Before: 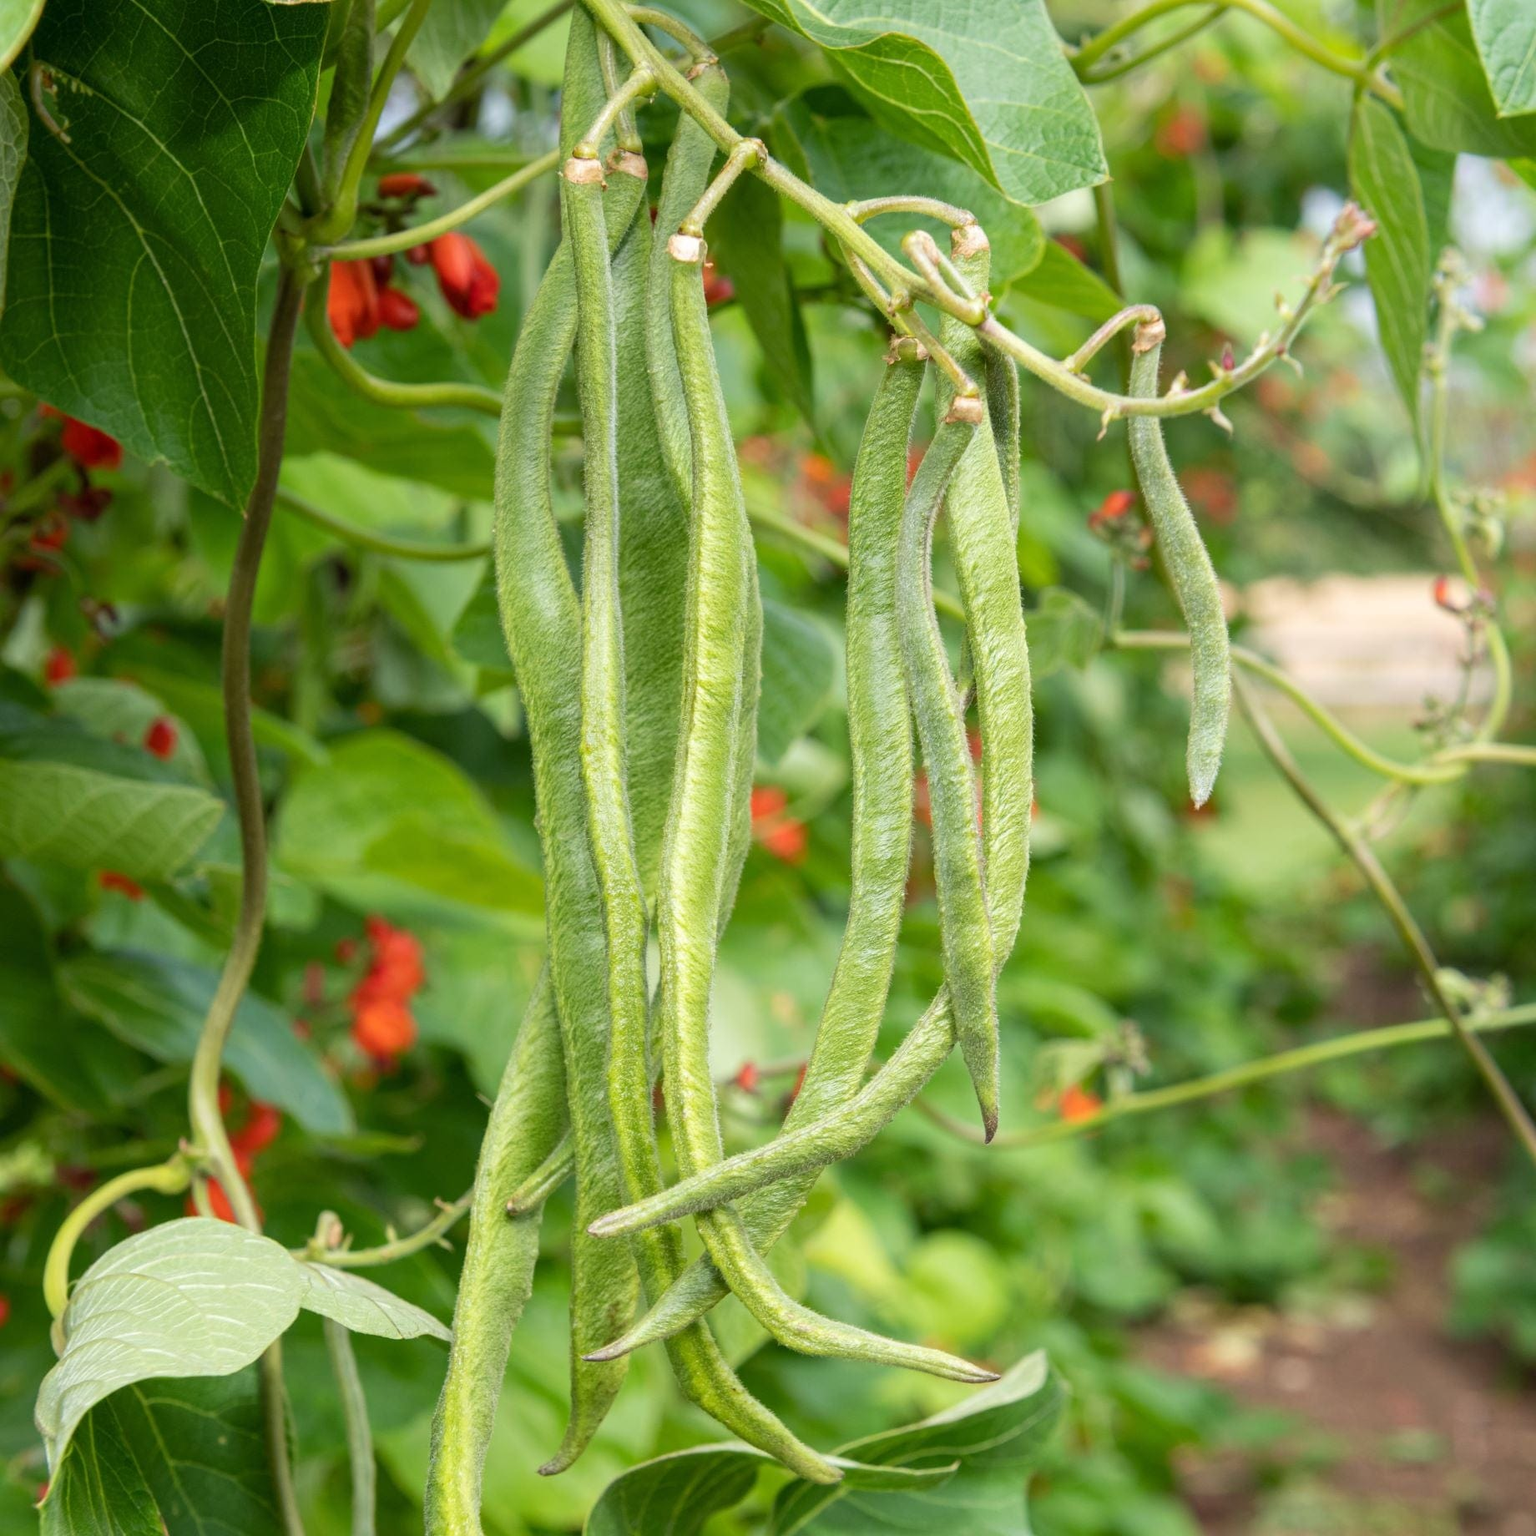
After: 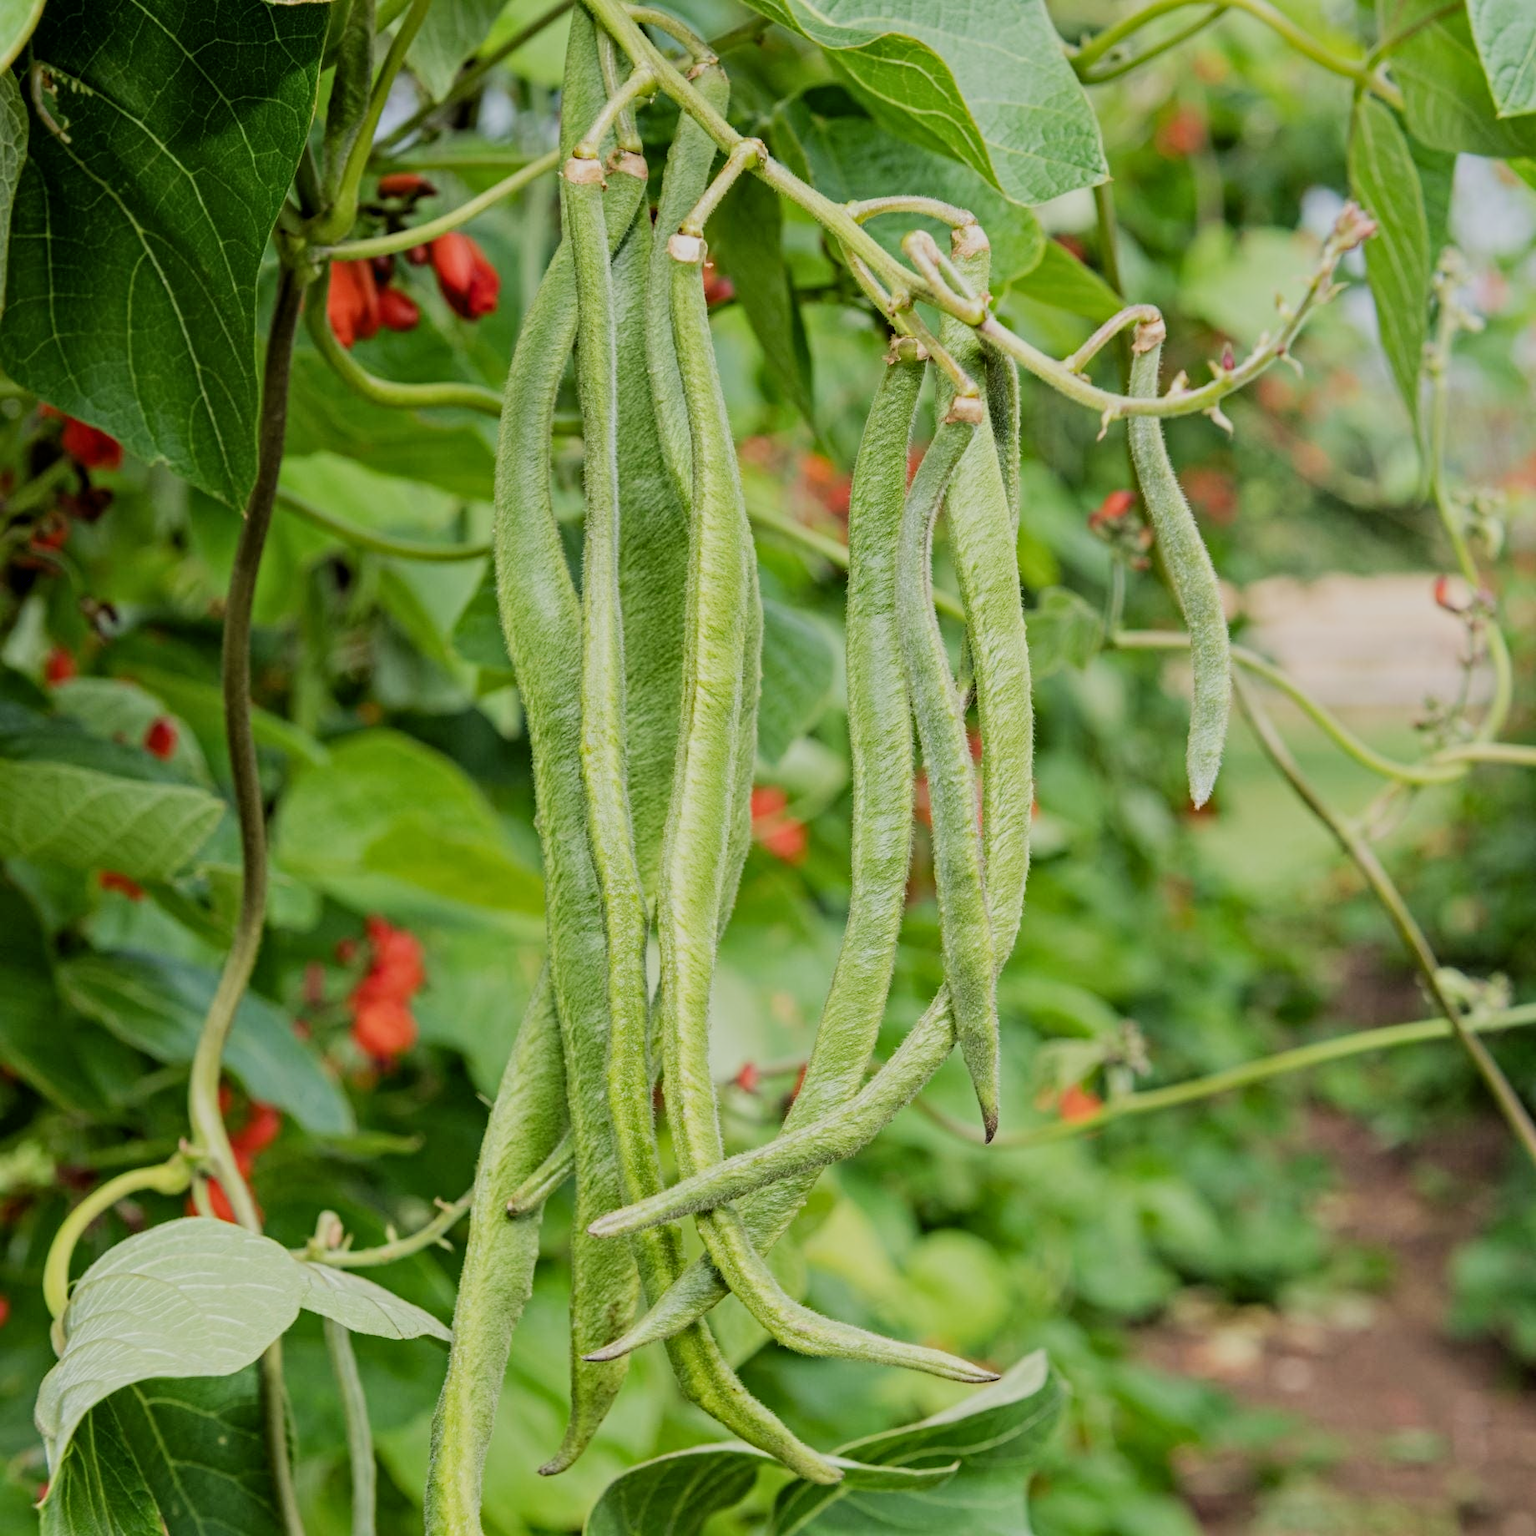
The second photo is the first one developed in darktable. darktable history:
contrast equalizer: y [[0.5, 0.501, 0.525, 0.597, 0.58, 0.514], [0.5 ×6], [0.5 ×6], [0 ×6], [0 ×6]]
filmic rgb: black relative exposure -7.2 EV, white relative exposure 5.36 EV, threshold 5.99 EV, hardness 3.02, enable highlight reconstruction true
